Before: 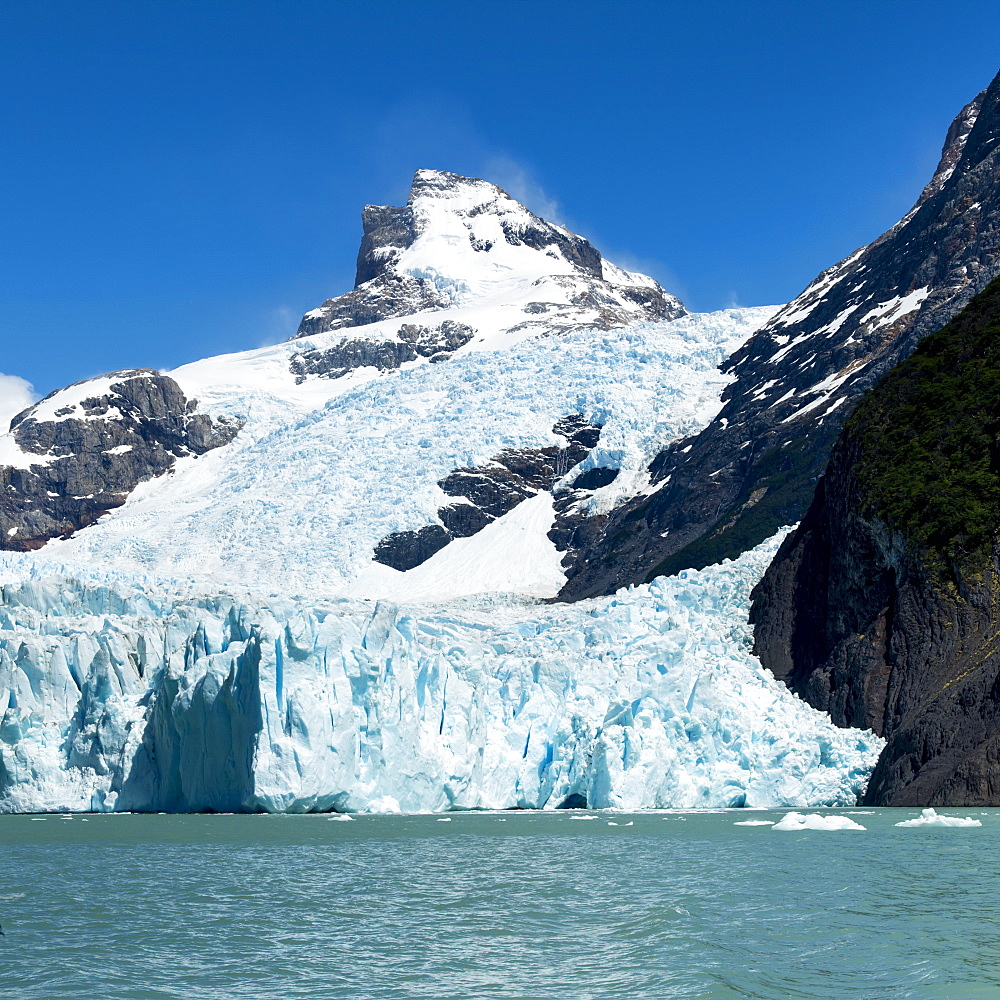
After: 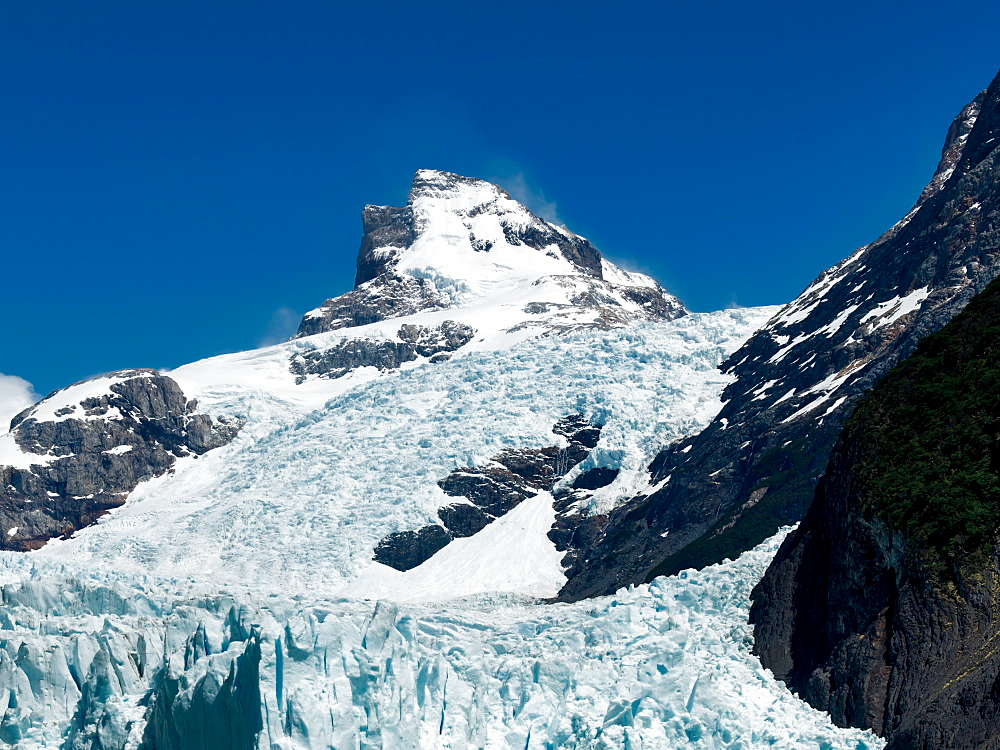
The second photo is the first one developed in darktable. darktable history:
color zones: curves: ch0 [(0, 0.5) (0.125, 0.4) (0.25, 0.5) (0.375, 0.4) (0.5, 0.4) (0.625, 0.35) (0.75, 0.35) (0.875, 0.5)]; ch1 [(0, 0.35) (0.125, 0.45) (0.25, 0.35) (0.375, 0.35) (0.5, 0.35) (0.625, 0.35) (0.75, 0.45) (0.875, 0.35)]; ch2 [(0, 0.6) (0.125, 0.5) (0.25, 0.5) (0.375, 0.6) (0.5, 0.6) (0.625, 0.5) (0.75, 0.5) (0.875, 0.5)]
crop: bottom 24.967%
